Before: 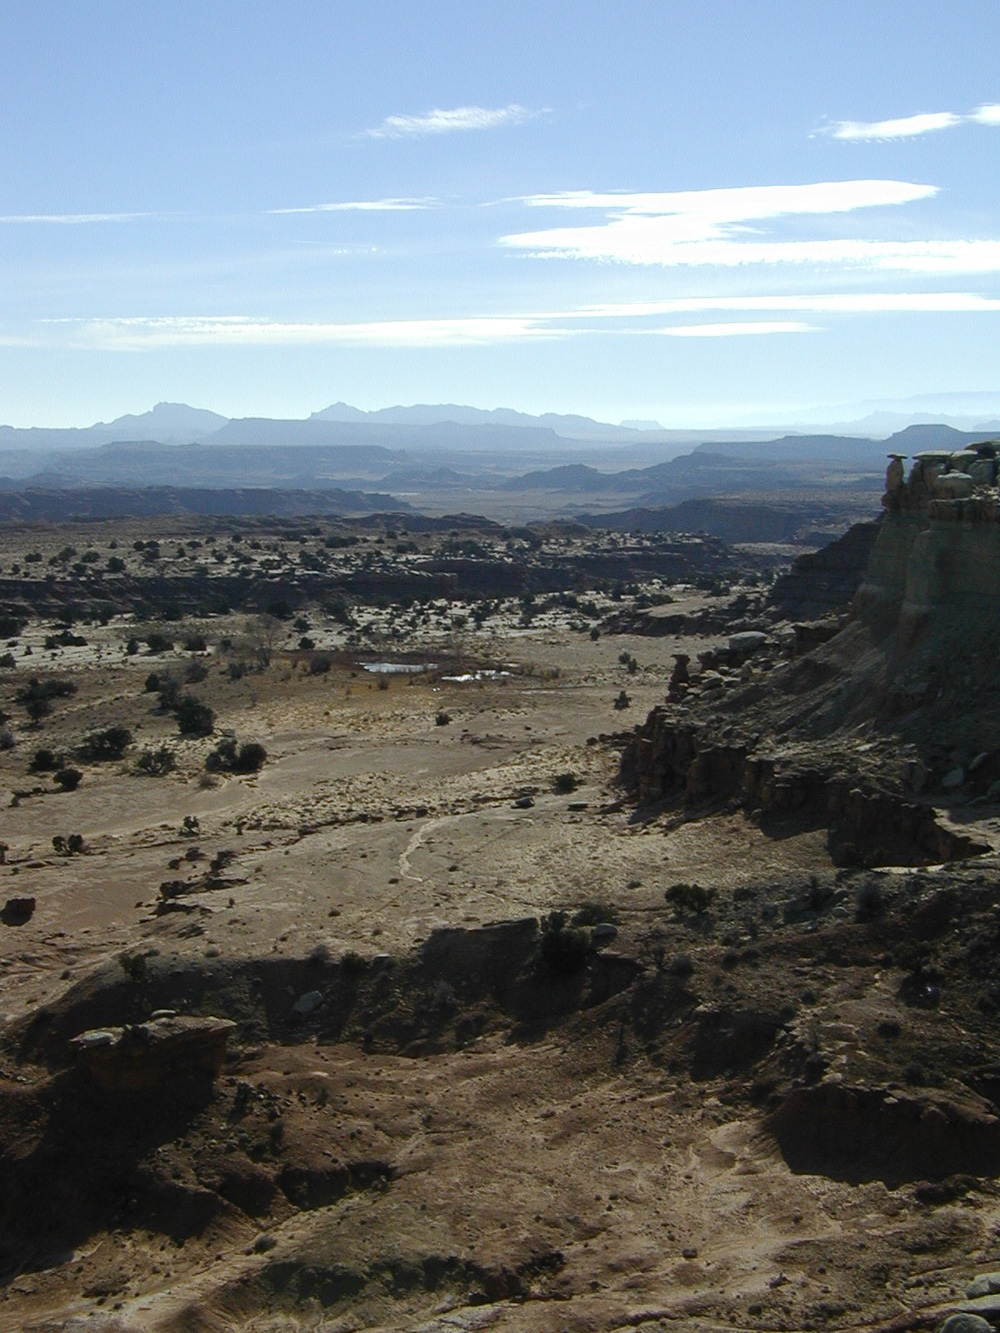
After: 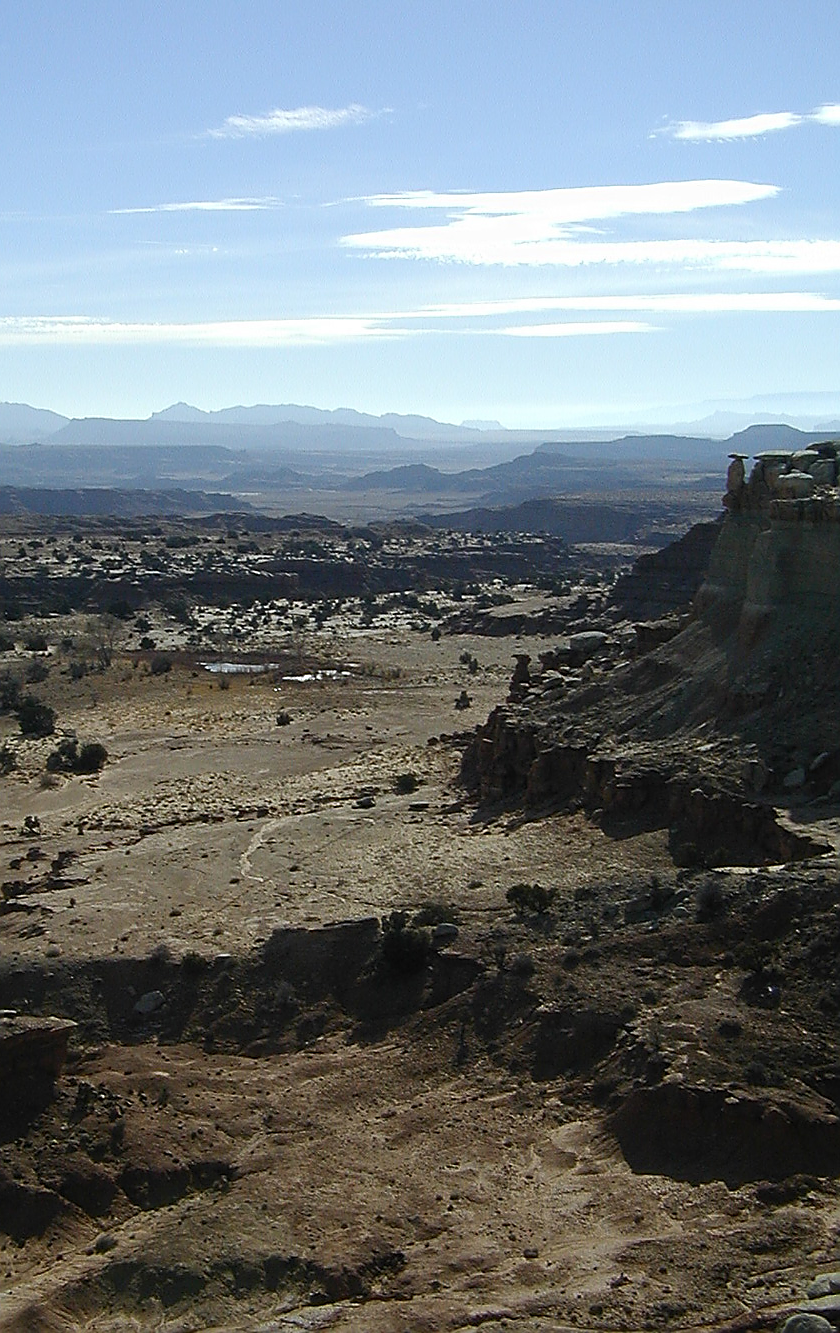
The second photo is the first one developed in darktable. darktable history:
crop: left 15.999%
sharpen: radius 1.419, amount 1.236, threshold 0.769
